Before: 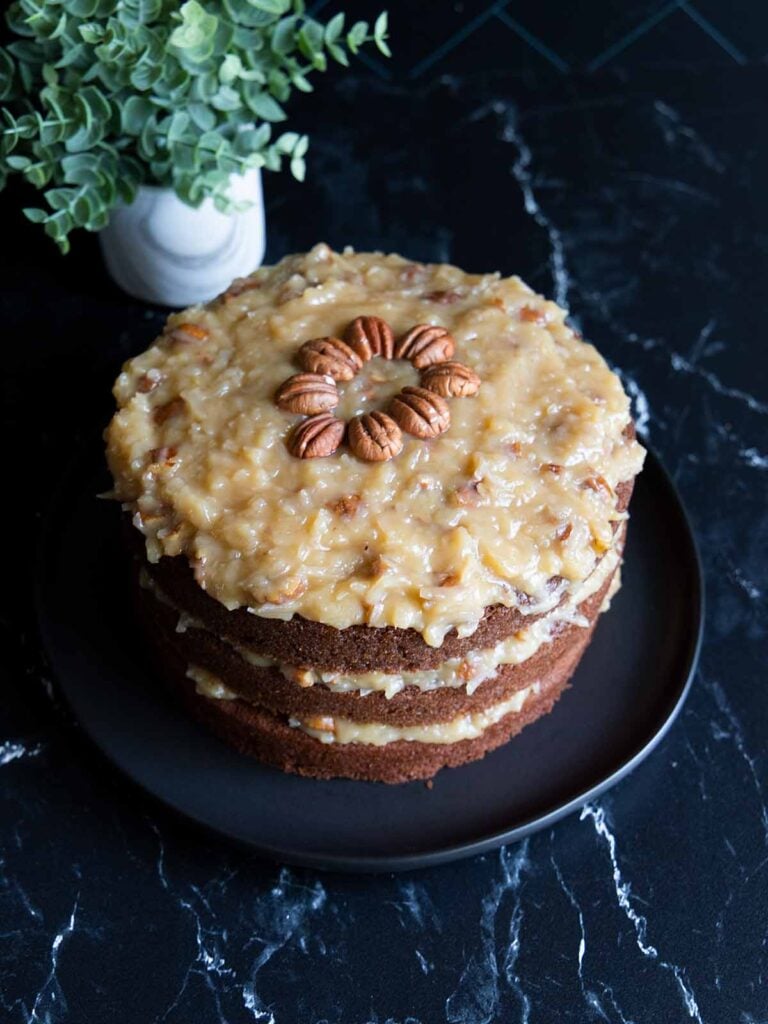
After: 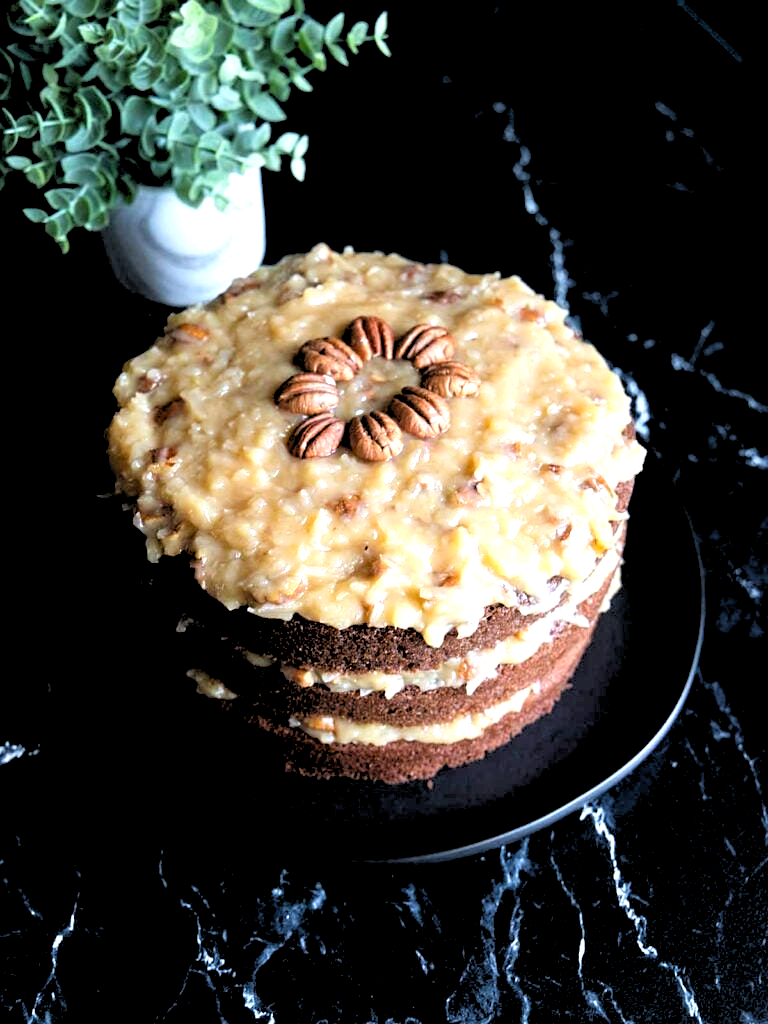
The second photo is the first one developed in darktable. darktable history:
exposure: exposure 0.64 EV, compensate highlight preservation false
tone equalizer: on, module defaults
sharpen: amount 0.2
rgb levels: levels [[0.029, 0.461, 0.922], [0, 0.5, 1], [0, 0.5, 1]]
